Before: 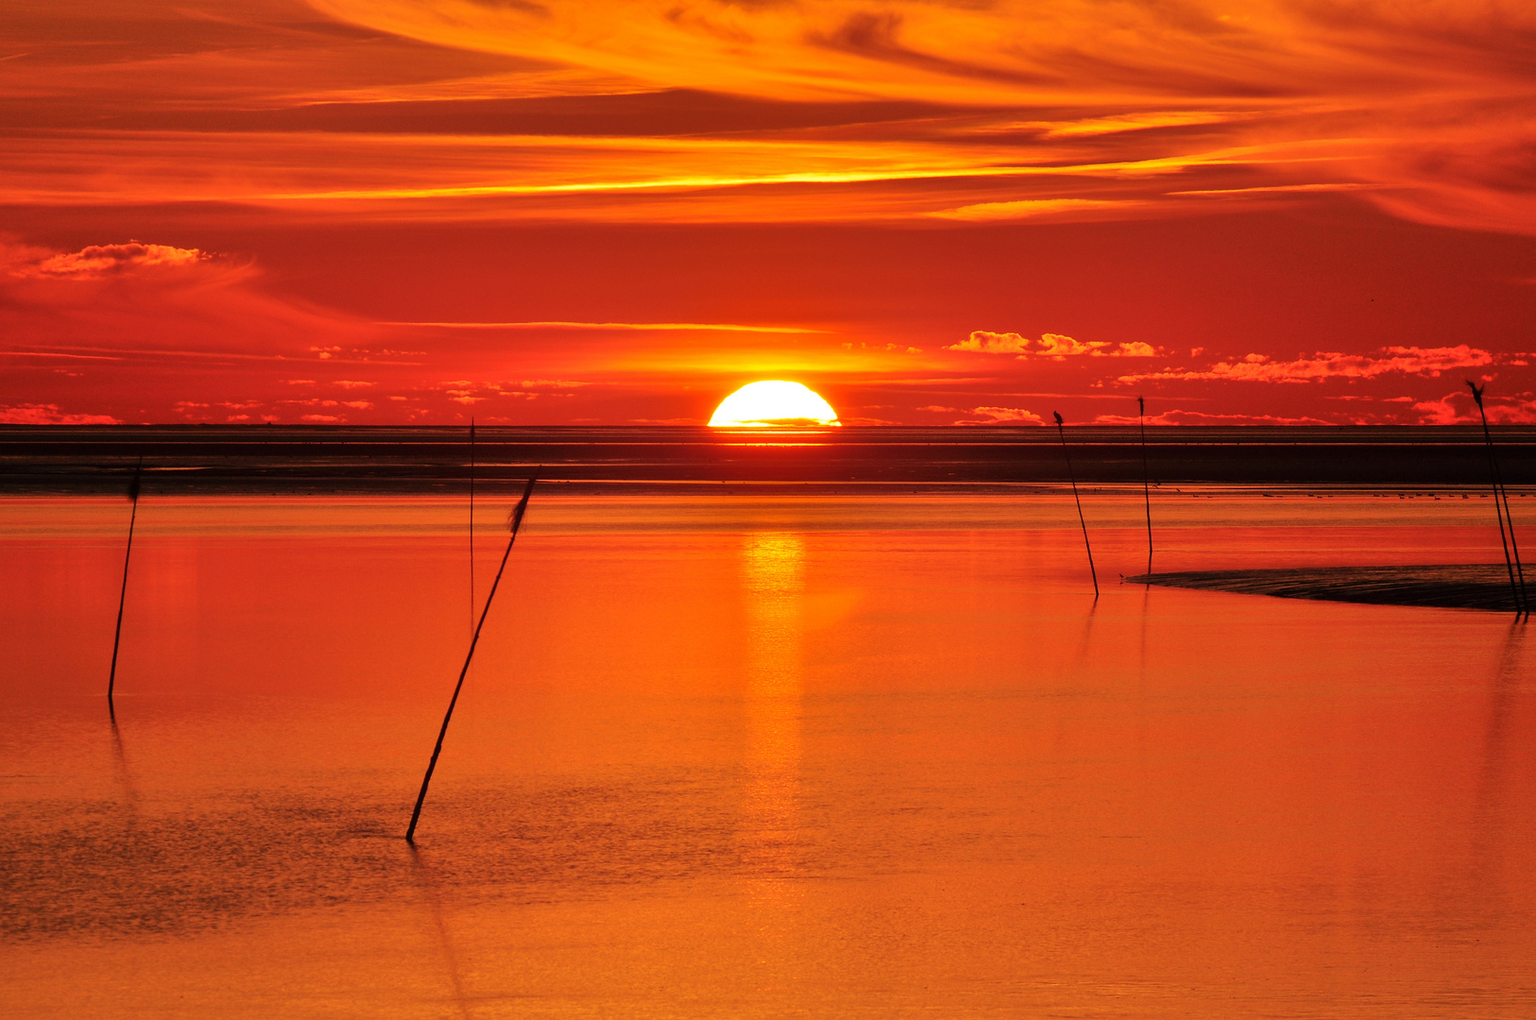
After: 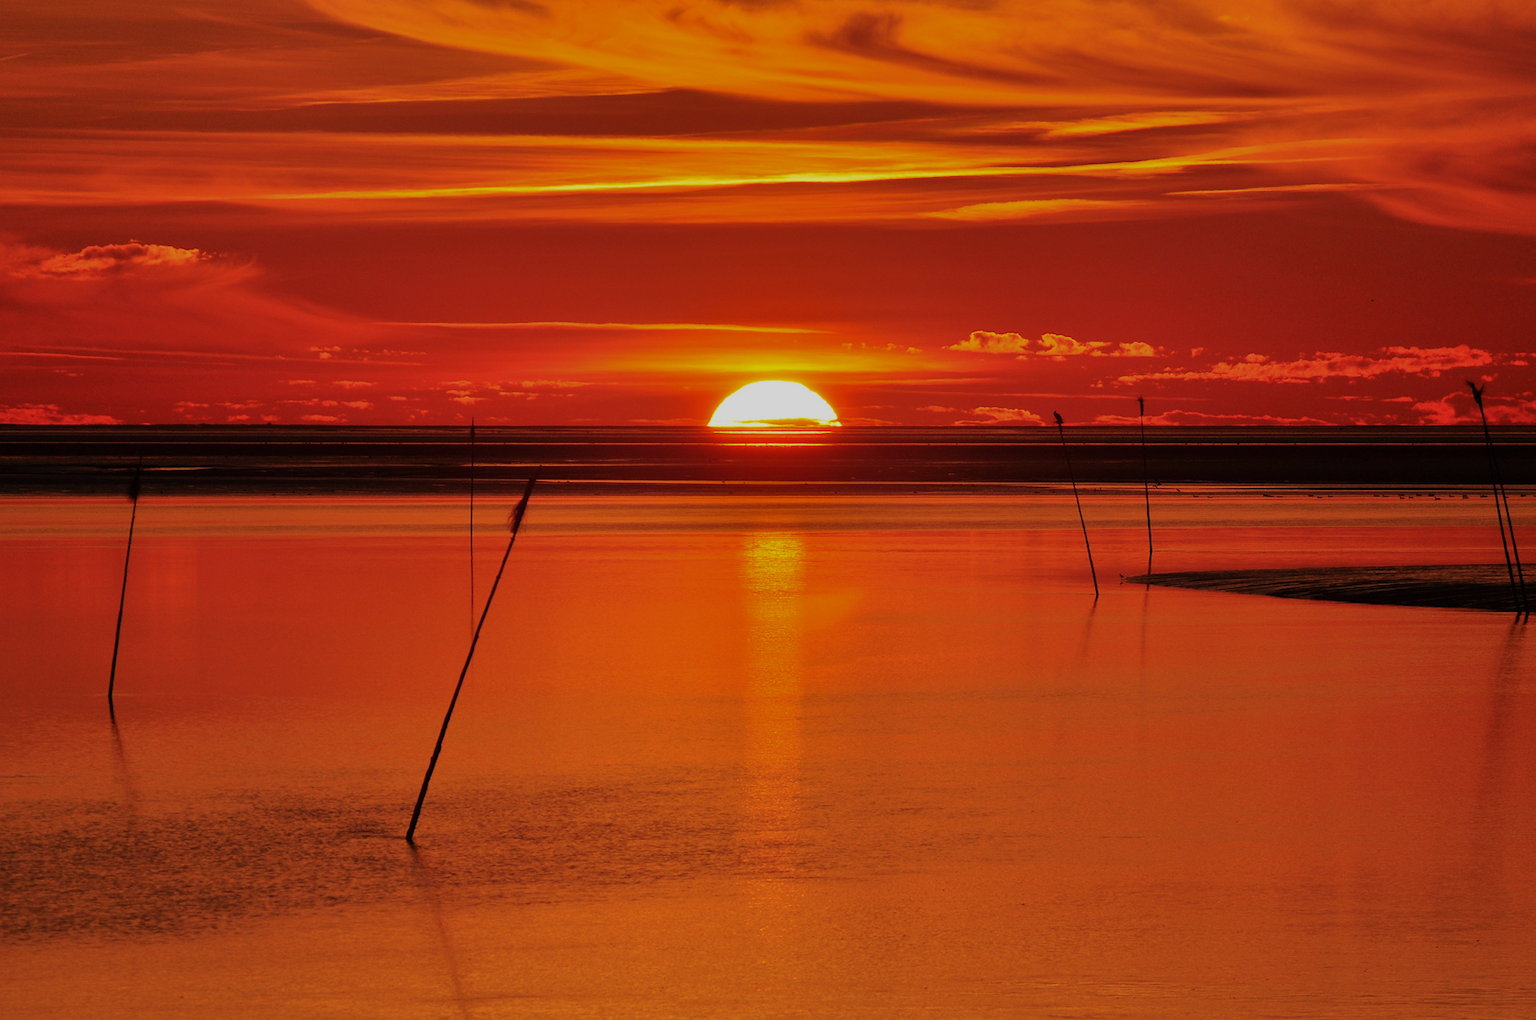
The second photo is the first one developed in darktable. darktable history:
exposure: exposure -0.598 EV, compensate highlight preservation false
